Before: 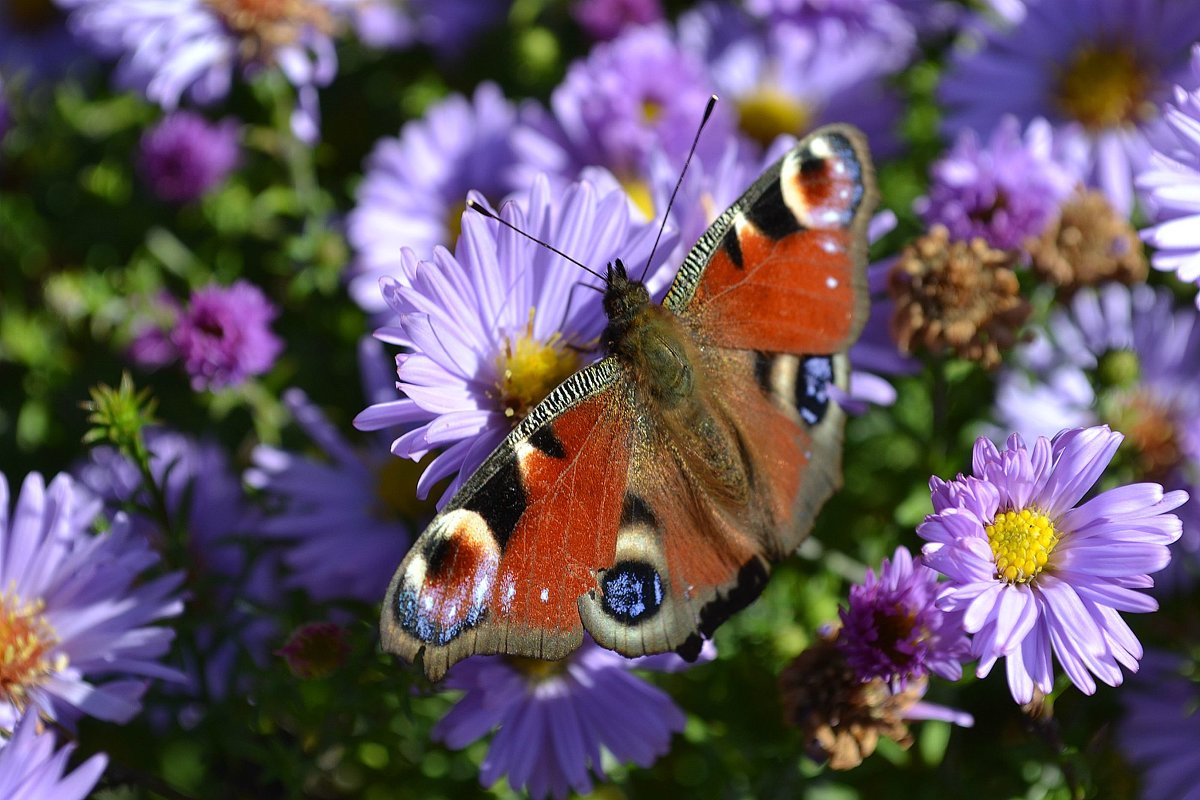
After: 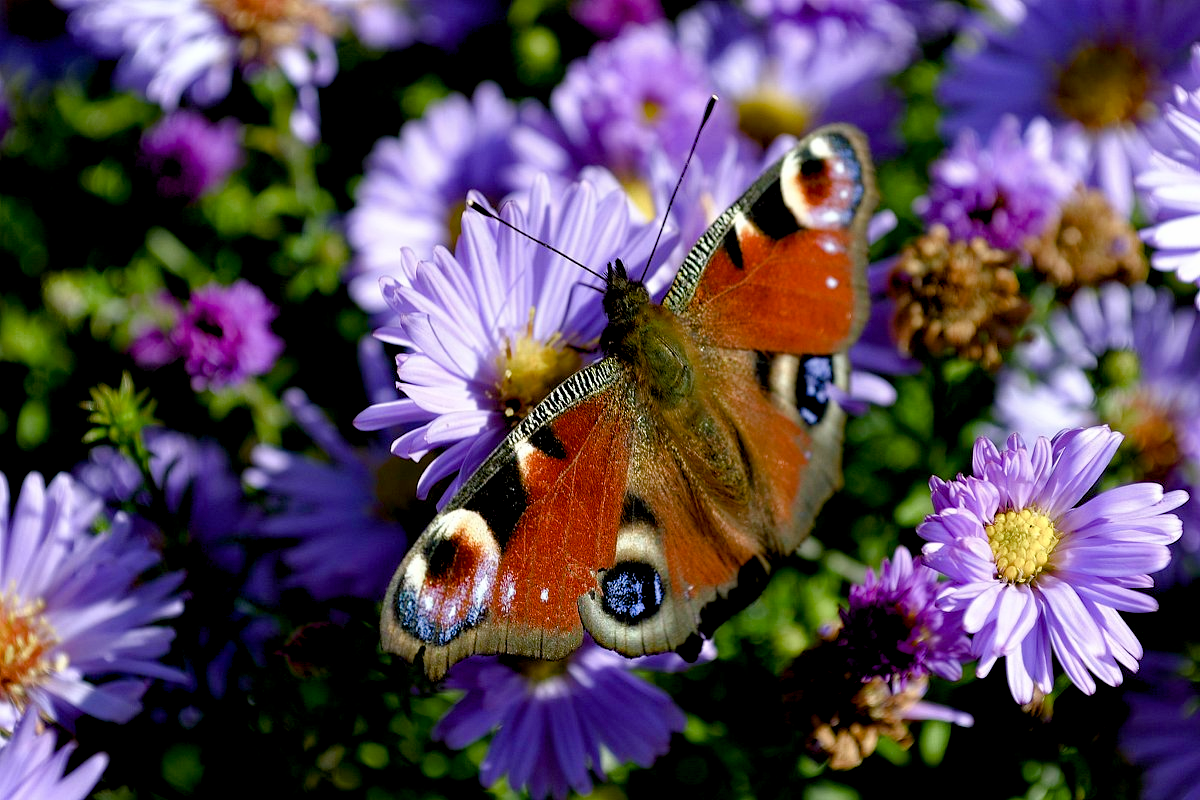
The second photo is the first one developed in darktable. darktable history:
shadows and highlights: shadows 0.164, highlights 38.94
color balance rgb: shadows lift › luminance -7.411%, shadows lift › chroma 2.454%, shadows lift › hue 164.24°, power › chroma 0.298%, power › hue 22.88°, global offset › luminance -1.431%, perceptual saturation grading › global saturation -0.012%, perceptual saturation grading › highlights -33.172%, perceptual saturation grading › mid-tones 15.038%, perceptual saturation grading › shadows 48.489%, global vibrance 15.182%
